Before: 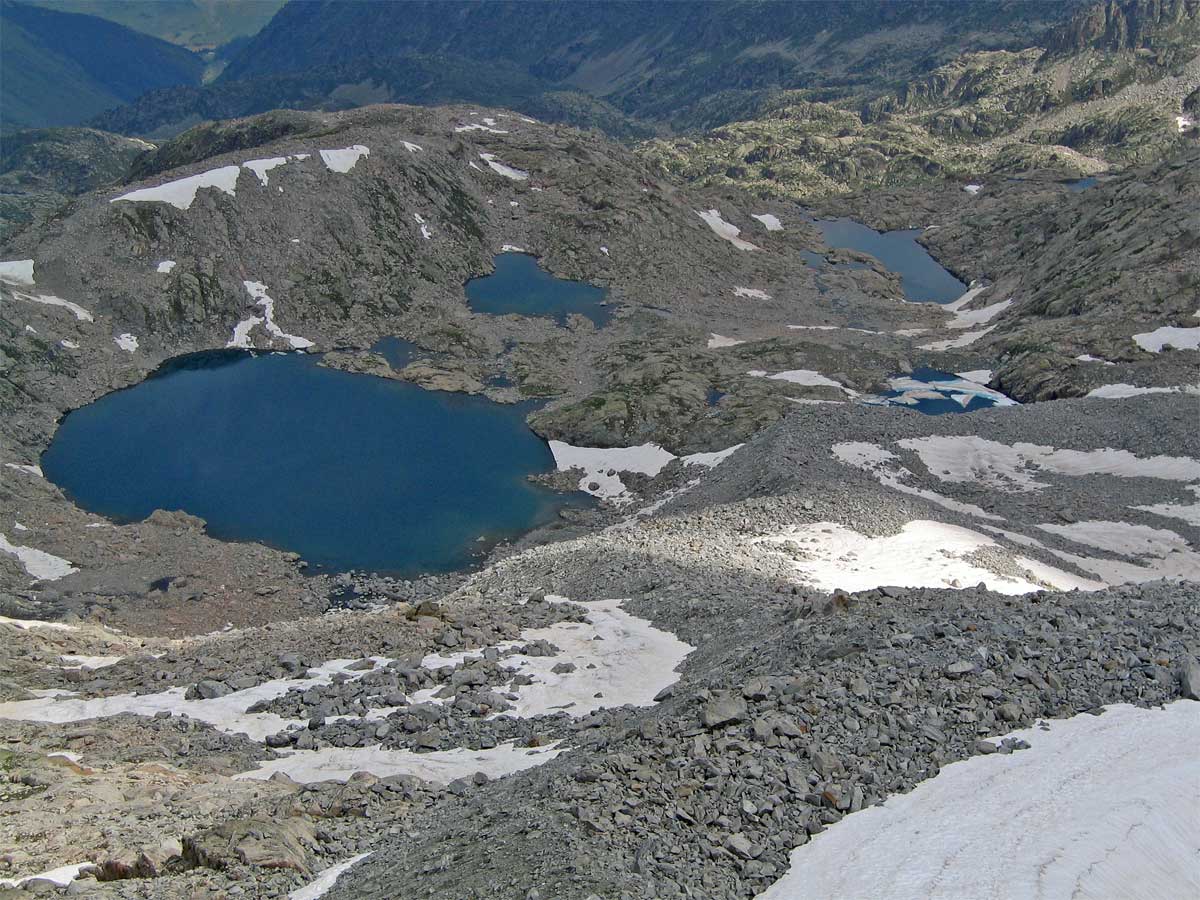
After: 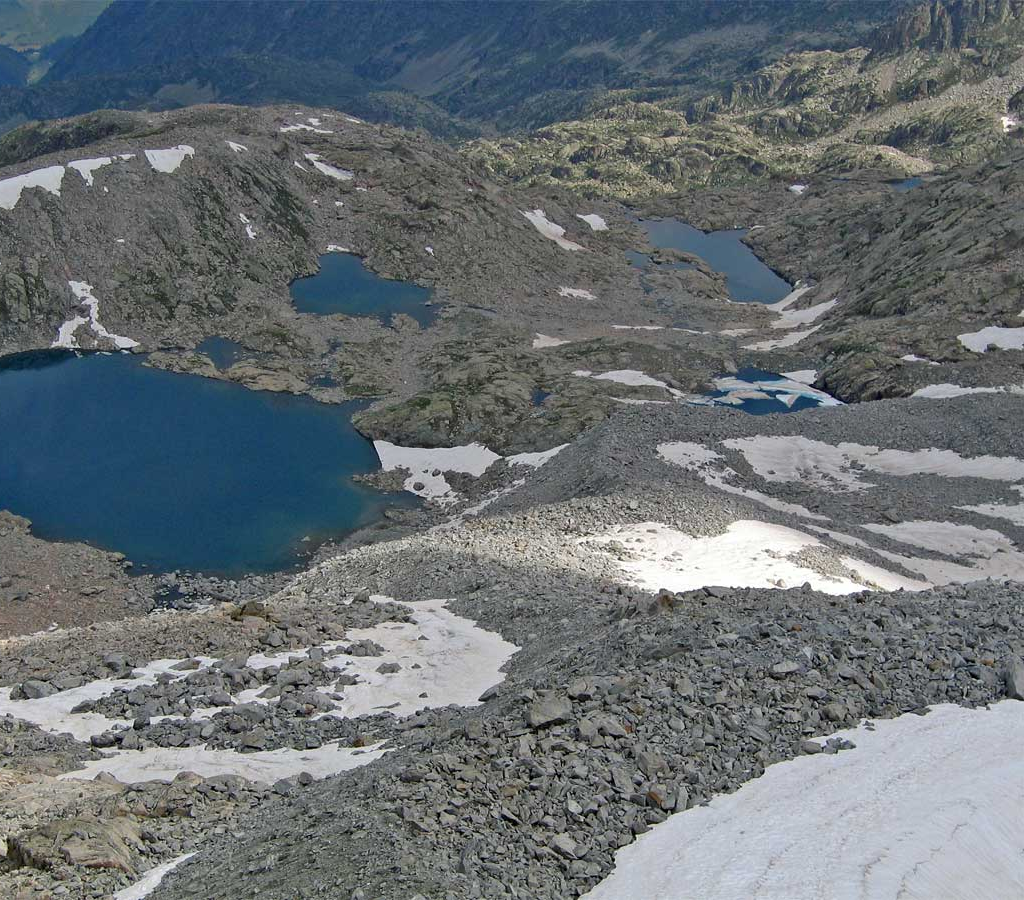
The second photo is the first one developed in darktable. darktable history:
white balance: emerald 1
crop and rotate: left 14.584%
